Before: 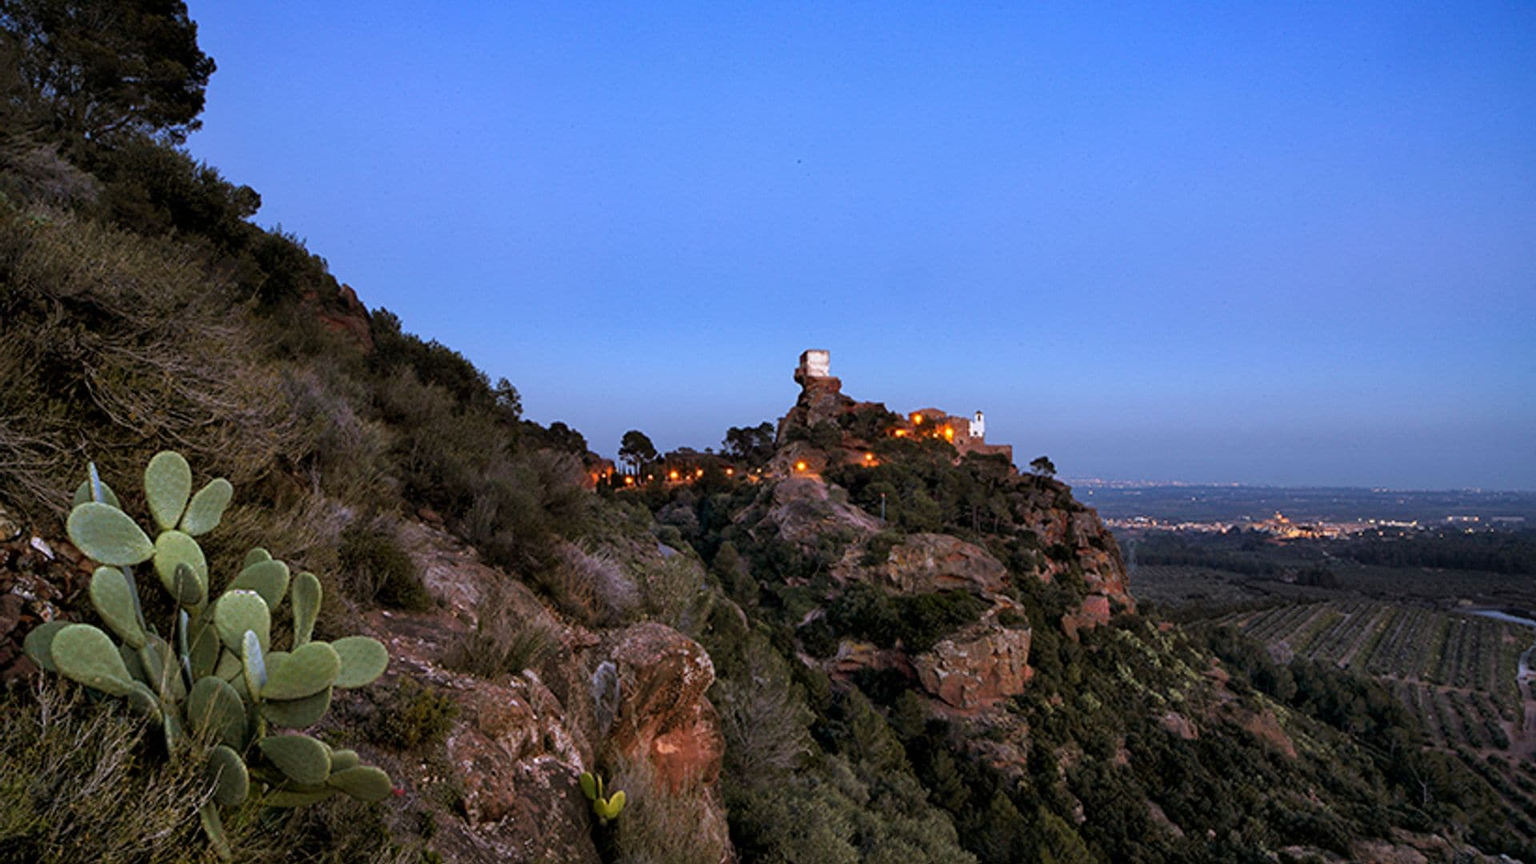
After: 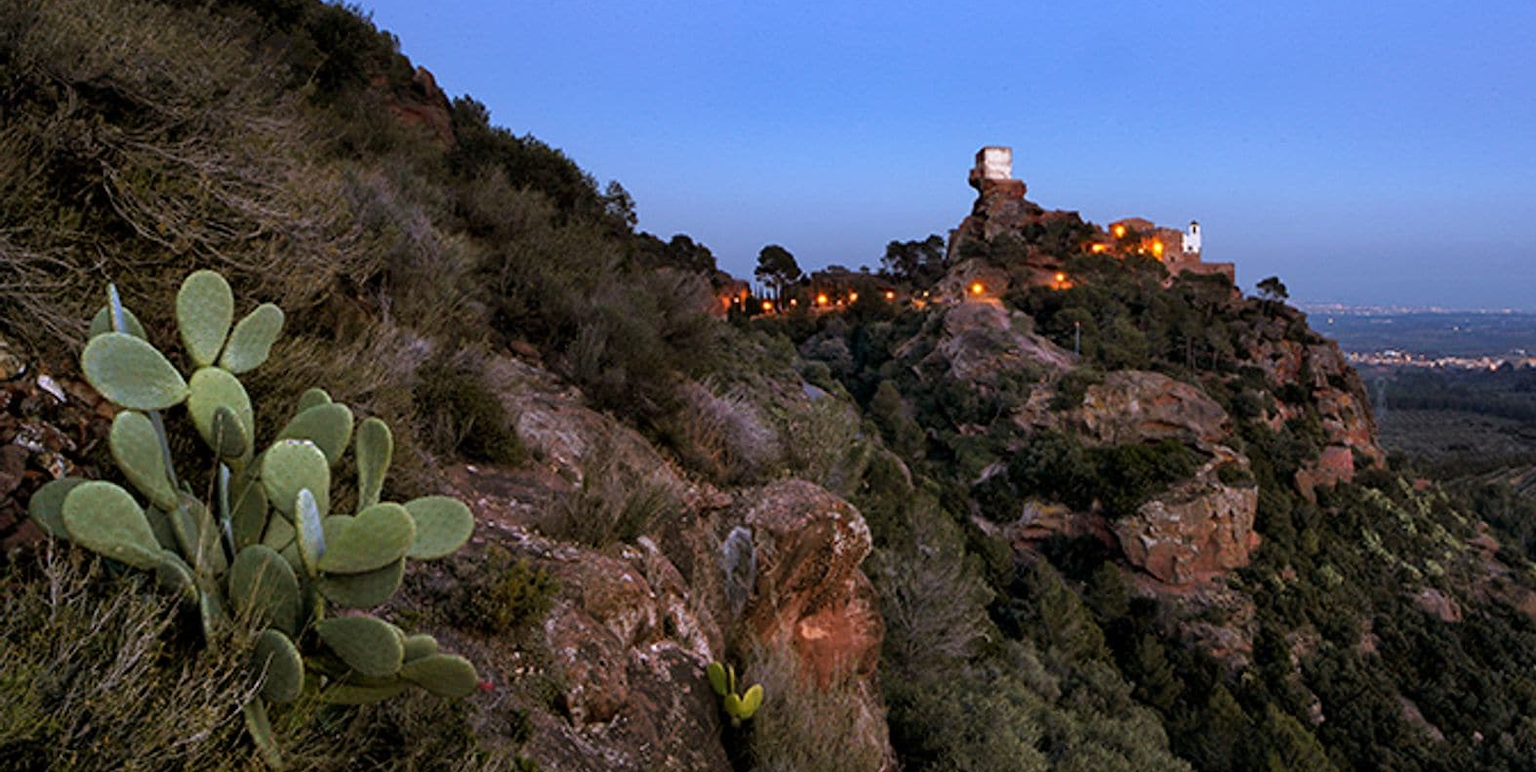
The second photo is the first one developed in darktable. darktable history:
crop: top 26.594%, right 17.971%
